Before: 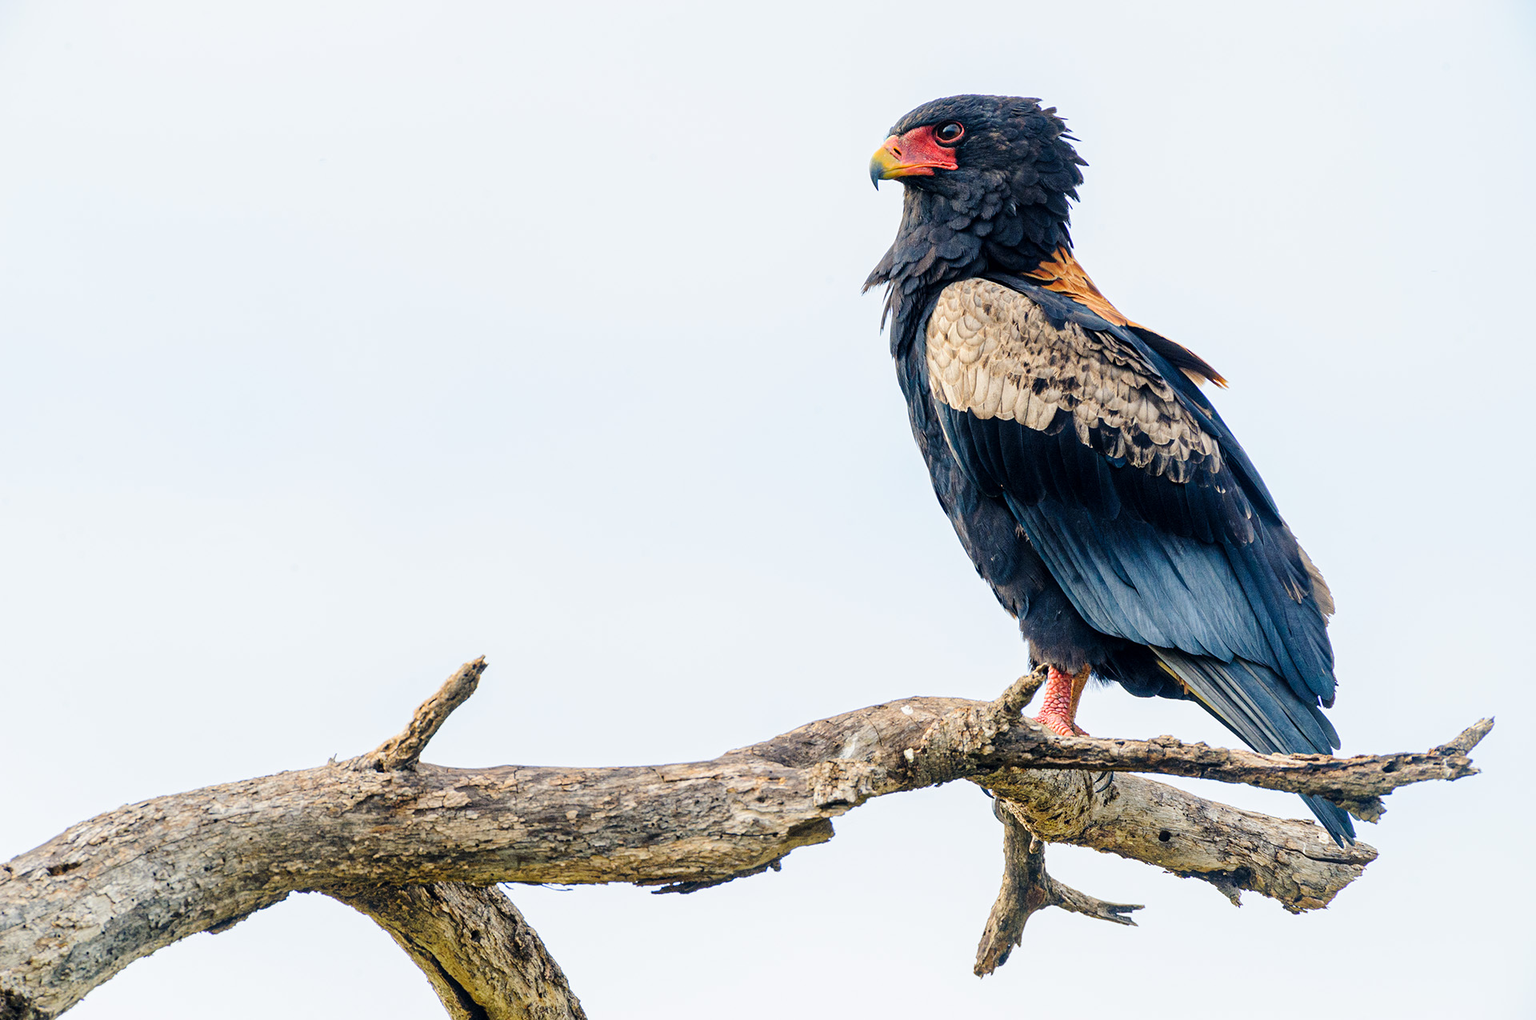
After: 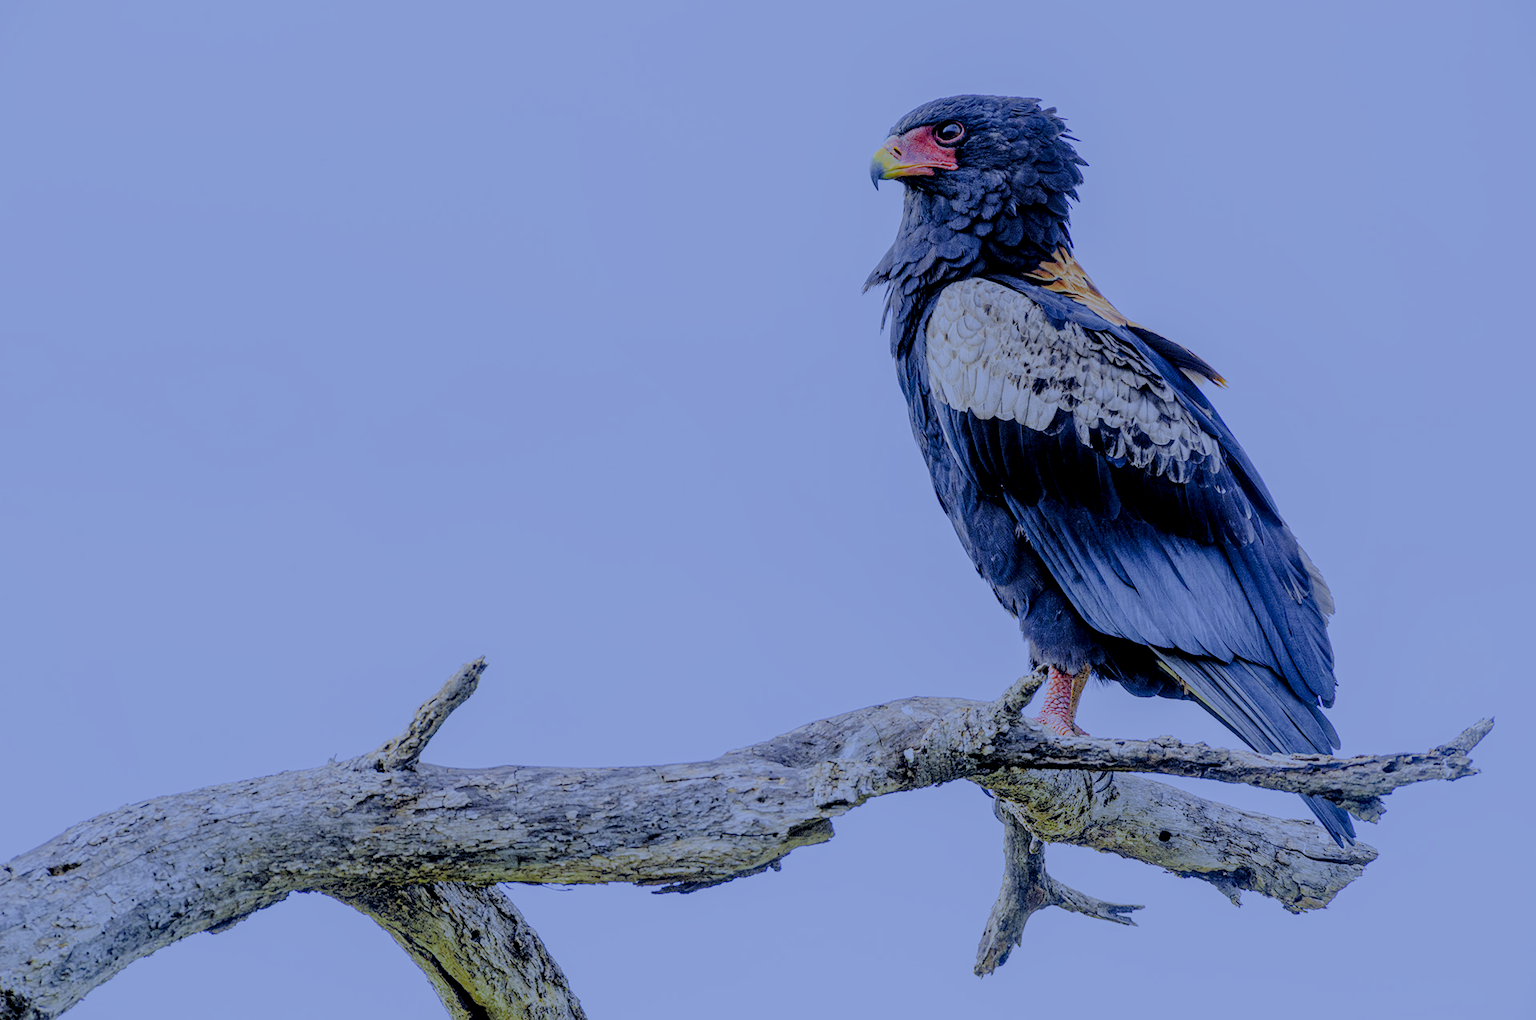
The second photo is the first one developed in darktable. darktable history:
white balance: red 0.766, blue 1.537
local contrast: on, module defaults
filmic rgb: black relative exposure -4.42 EV, white relative exposure 6.58 EV, hardness 1.85, contrast 0.5
